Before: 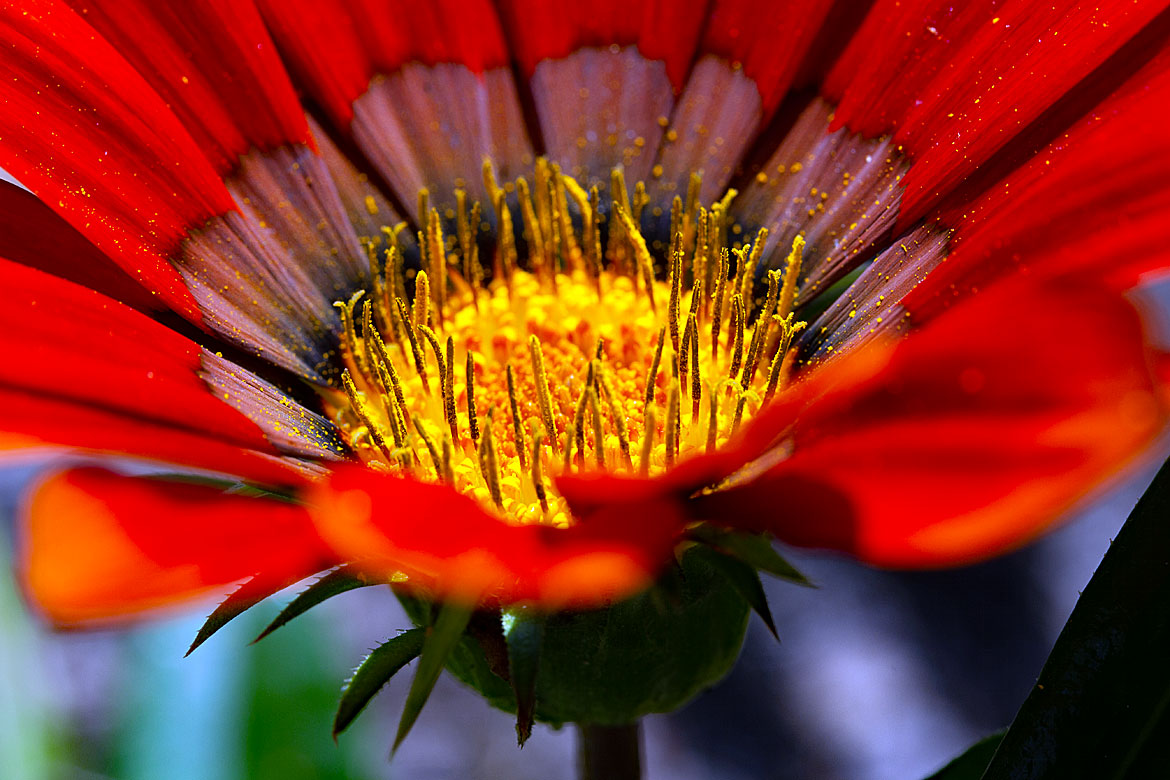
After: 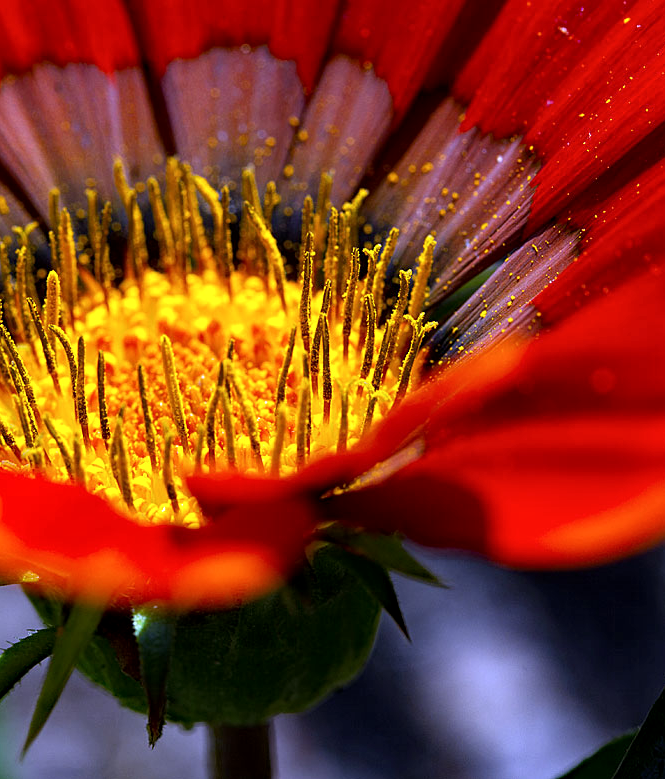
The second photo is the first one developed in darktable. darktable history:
local contrast: highlights 106%, shadows 101%, detail 120%, midtone range 0.2
crop: left 31.585%, top 0.023%, right 11.555%
